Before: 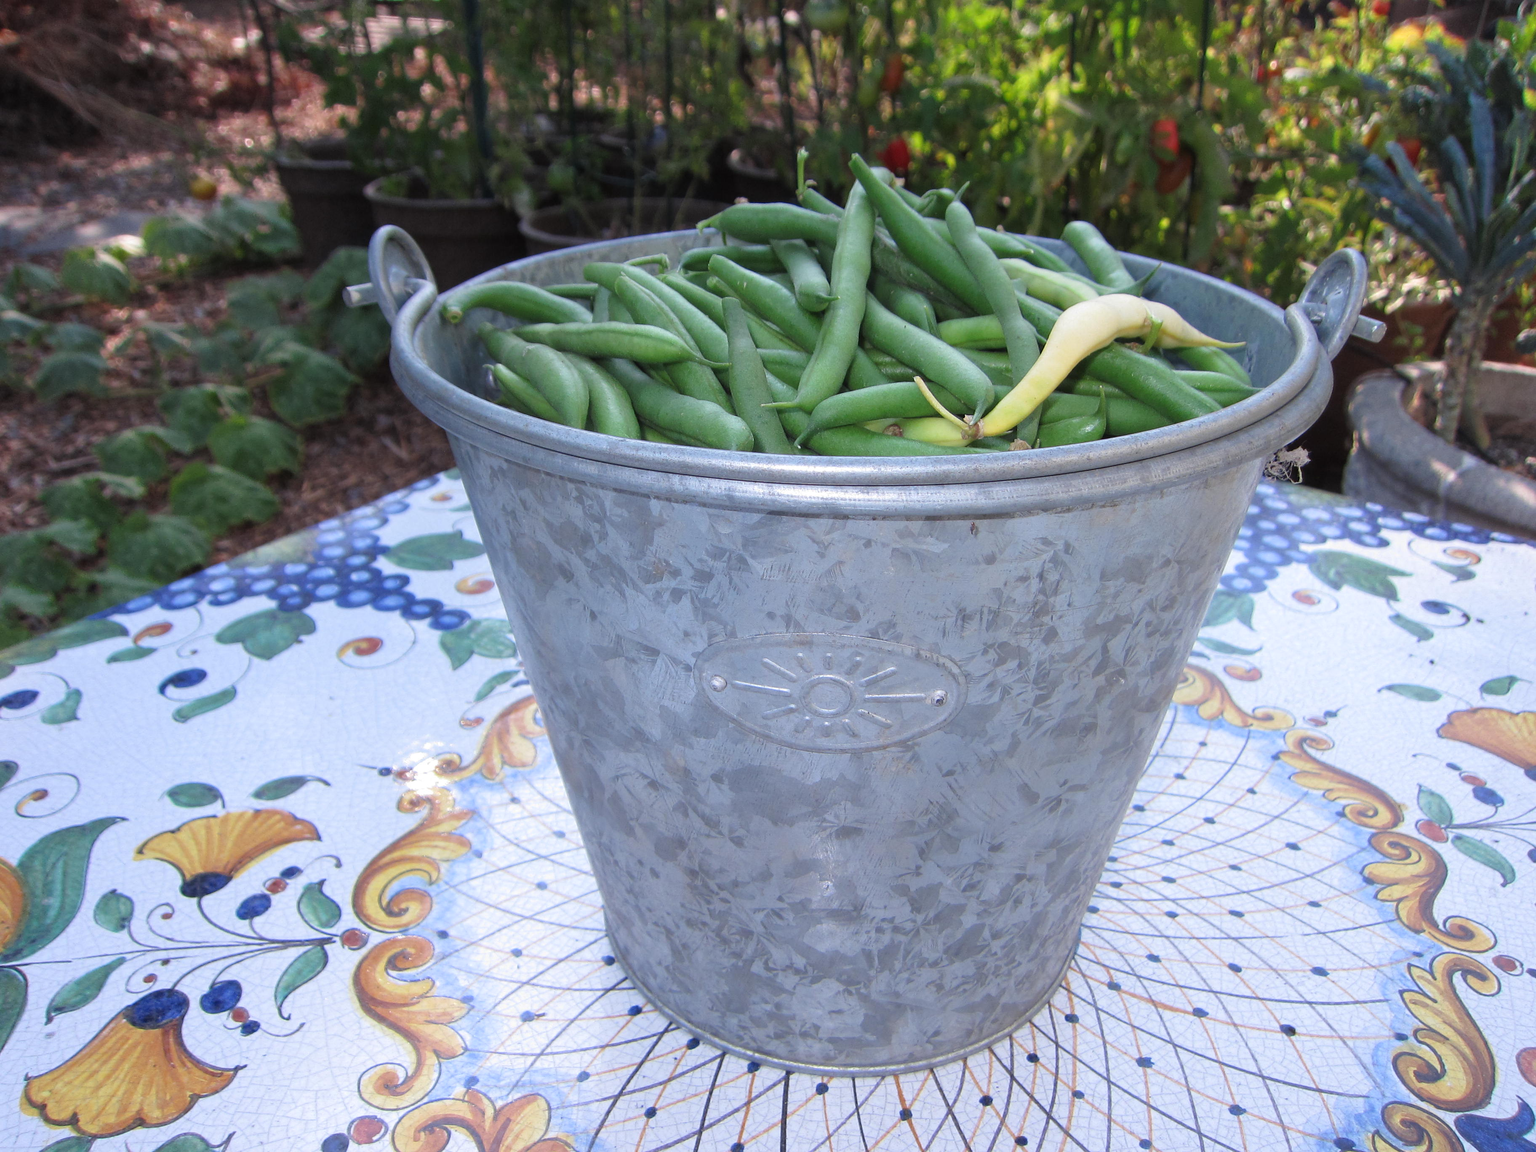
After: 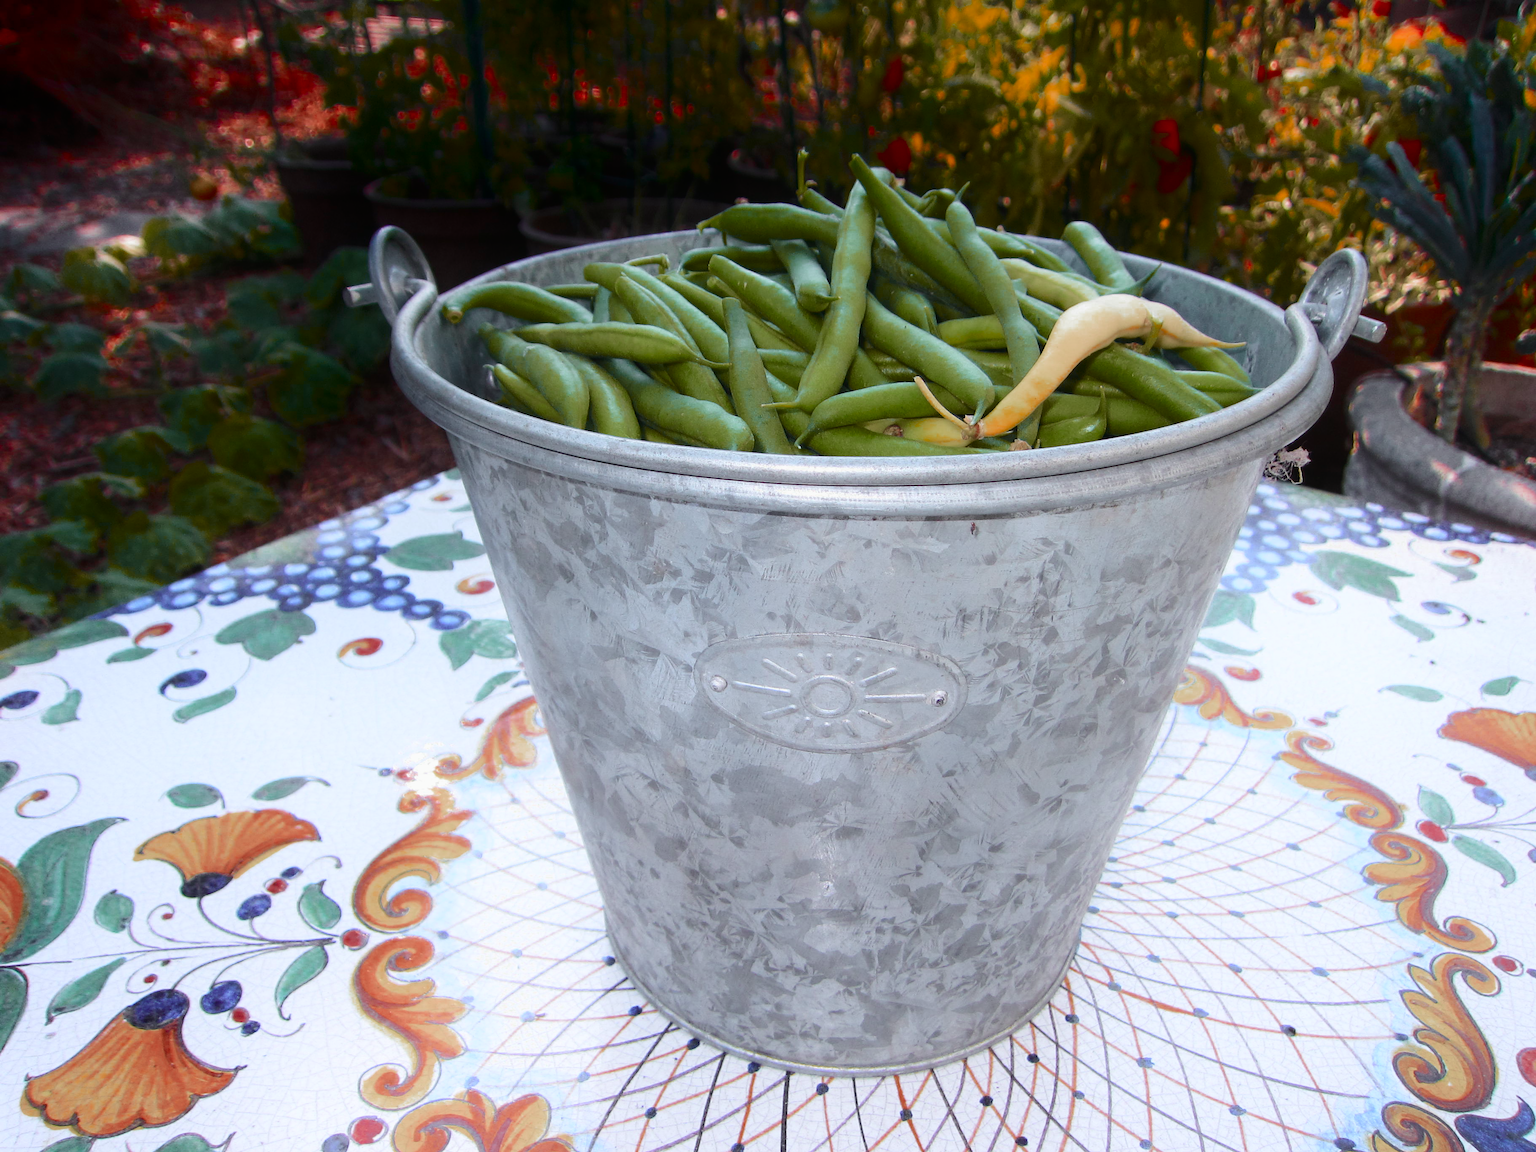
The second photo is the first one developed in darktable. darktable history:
shadows and highlights: shadows -70, highlights 35, soften with gaussian
color balance rgb: linear chroma grading › global chroma 10%, global vibrance 10%, contrast 15%, saturation formula JzAzBz (2021)
color zones: curves: ch0 [(0, 0.299) (0.25, 0.383) (0.456, 0.352) (0.736, 0.571)]; ch1 [(0, 0.63) (0.151, 0.568) (0.254, 0.416) (0.47, 0.558) (0.732, 0.37) (0.909, 0.492)]; ch2 [(0.004, 0.604) (0.158, 0.443) (0.257, 0.403) (0.761, 0.468)]
tone curve: curves: ch0 [(0, 0.018) (0.036, 0.038) (0.15, 0.131) (0.27, 0.247) (0.528, 0.554) (0.761, 0.761) (1, 0.919)]; ch1 [(0, 0) (0.179, 0.173) (0.322, 0.32) (0.429, 0.431) (0.502, 0.5) (0.519, 0.522) (0.562, 0.588) (0.625, 0.67) (0.711, 0.745) (1, 1)]; ch2 [(0, 0) (0.29, 0.295) (0.404, 0.436) (0.497, 0.499) (0.521, 0.523) (0.561, 0.605) (0.657, 0.655) (0.712, 0.764) (1, 1)], color space Lab, independent channels, preserve colors none
